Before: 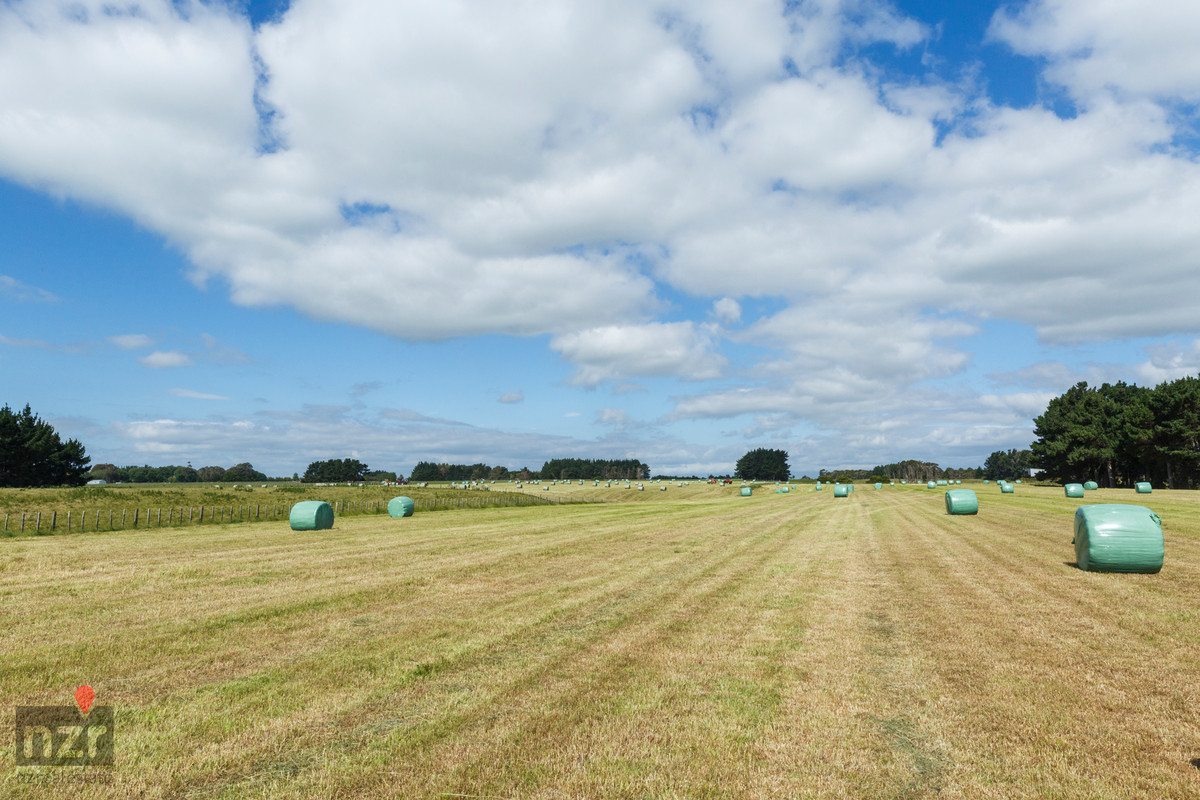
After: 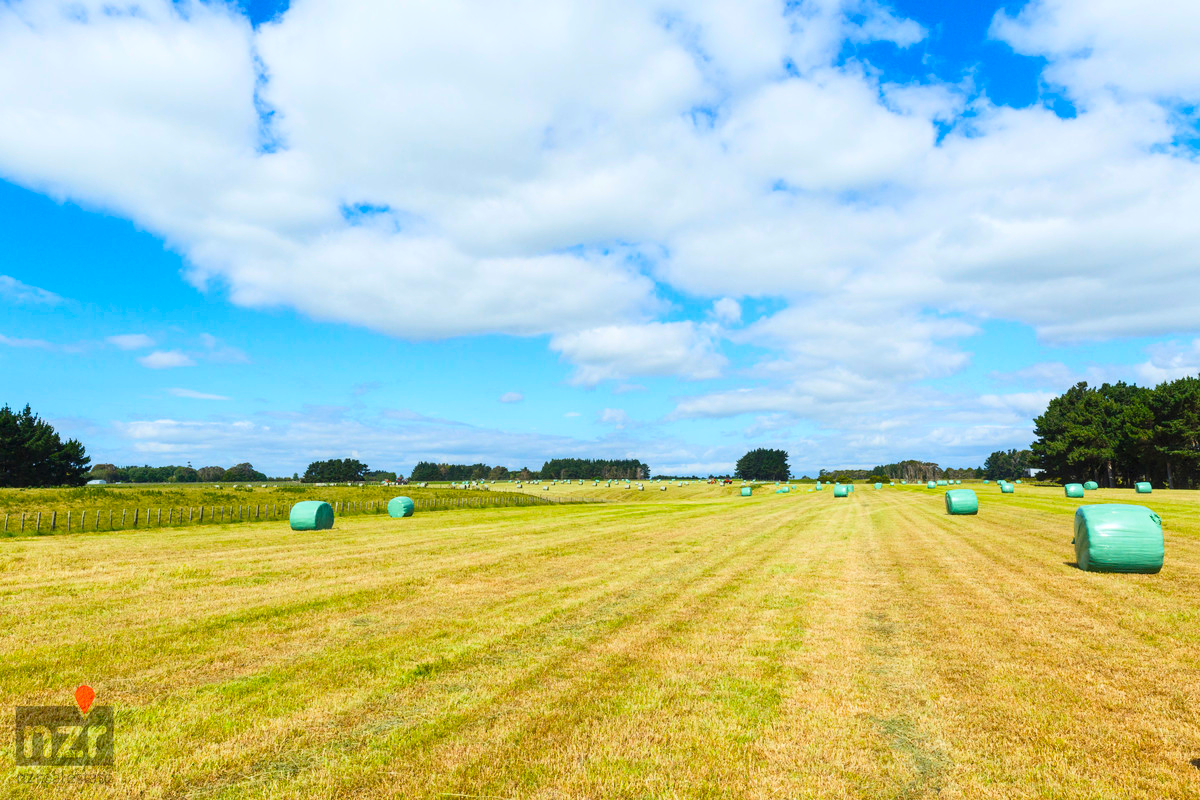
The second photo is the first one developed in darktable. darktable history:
contrast brightness saturation: contrast 0.198, brightness 0.164, saturation 0.217
color balance rgb: power › hue 73.49°, perceptual saturation grading › global saturation 31.205%, global vibrance 20%
